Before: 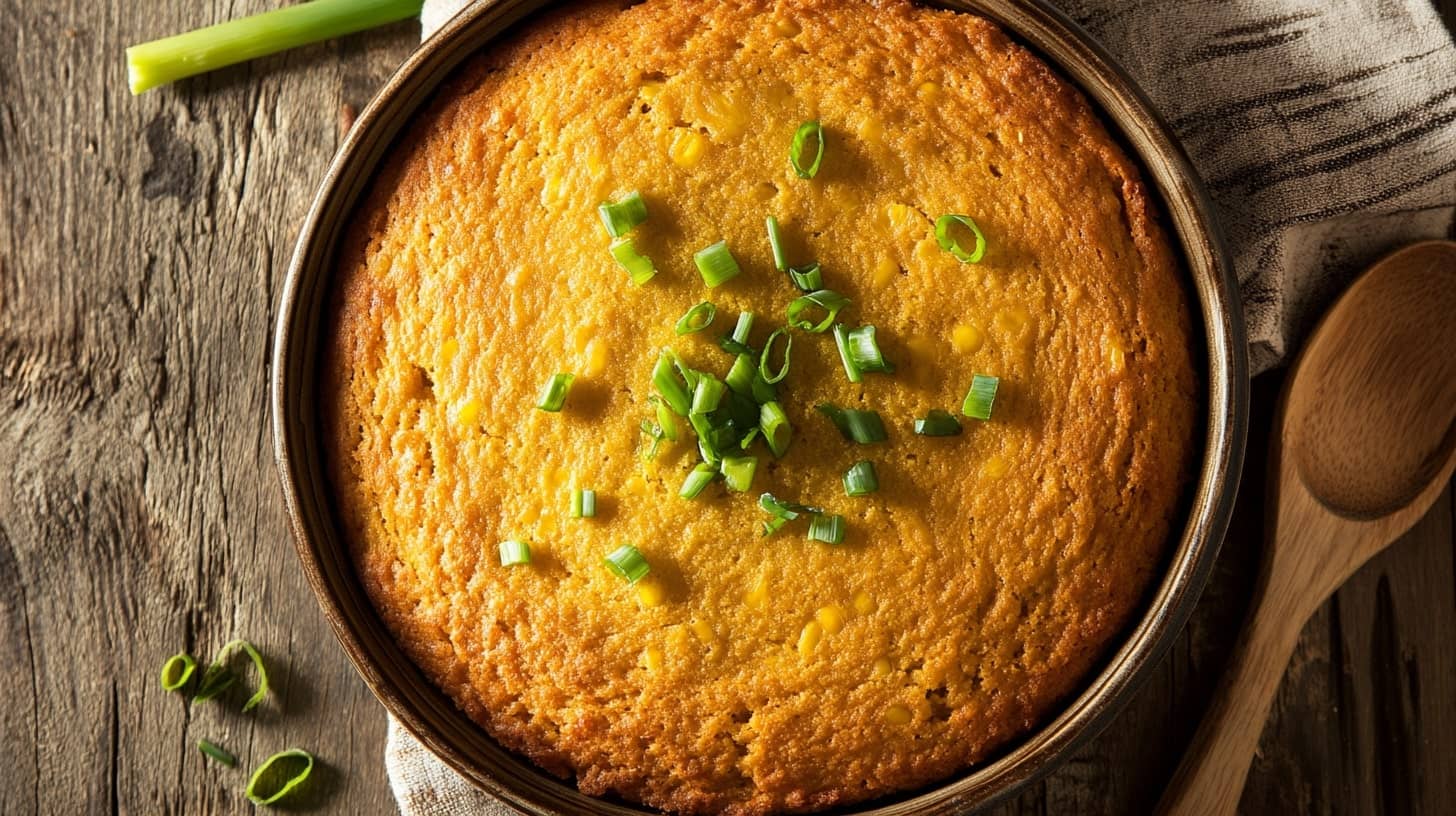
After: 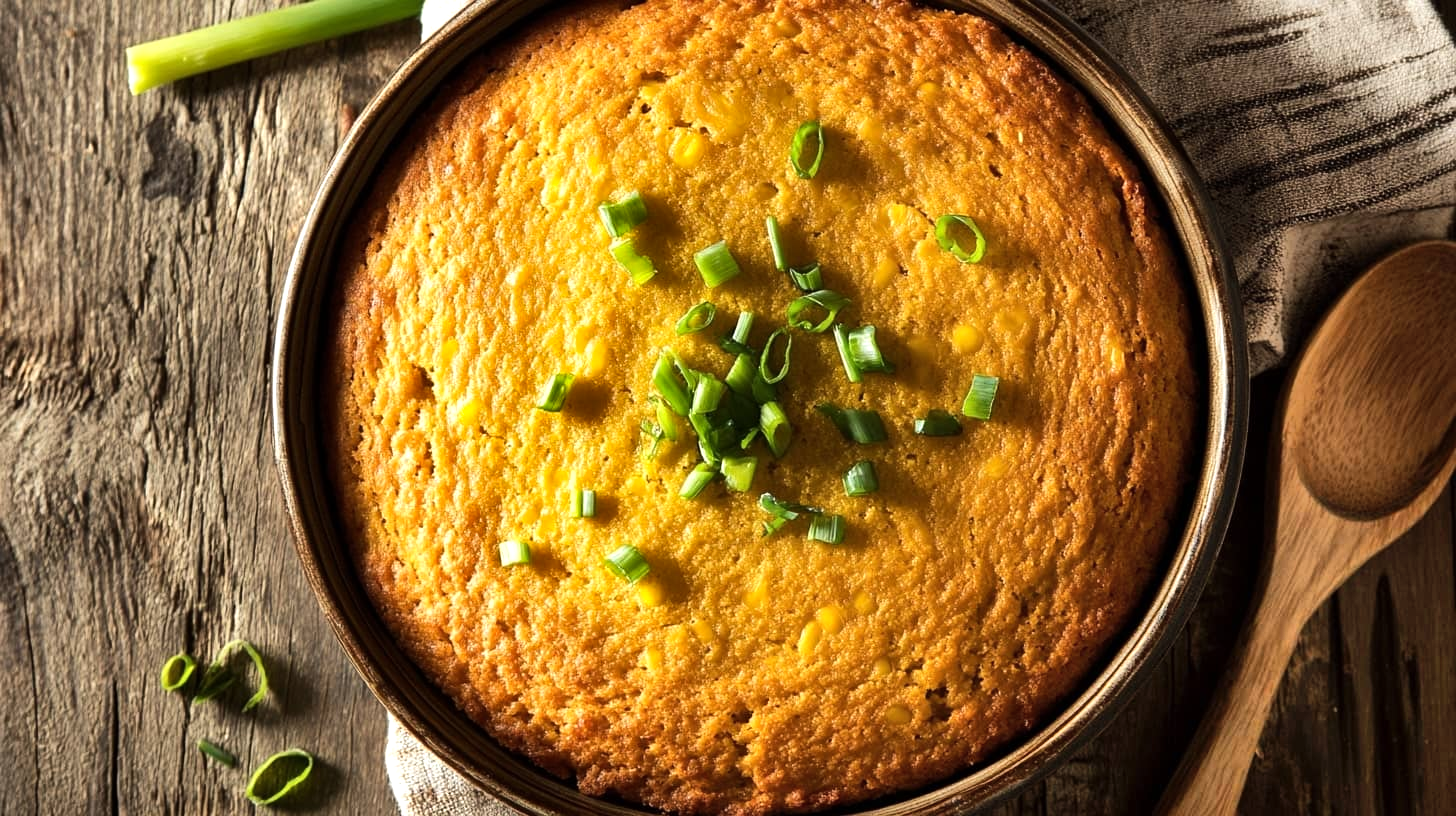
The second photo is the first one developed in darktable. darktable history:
shadows and highlights: soften with gaussian
tone equalizer: -8 EV -0.417 EV, -7 EV -0.389 EV, -6 EV -0.333 EV, -5 EV -0.222 EV, -3 EV 0.222 EV, -2 EV 0.333 EV, -1 EV 0.389 EV, +0 EV 0.417 EV, edges refinement/feathering 500, mask exposure compensation -1.57 EV, preserve details no
